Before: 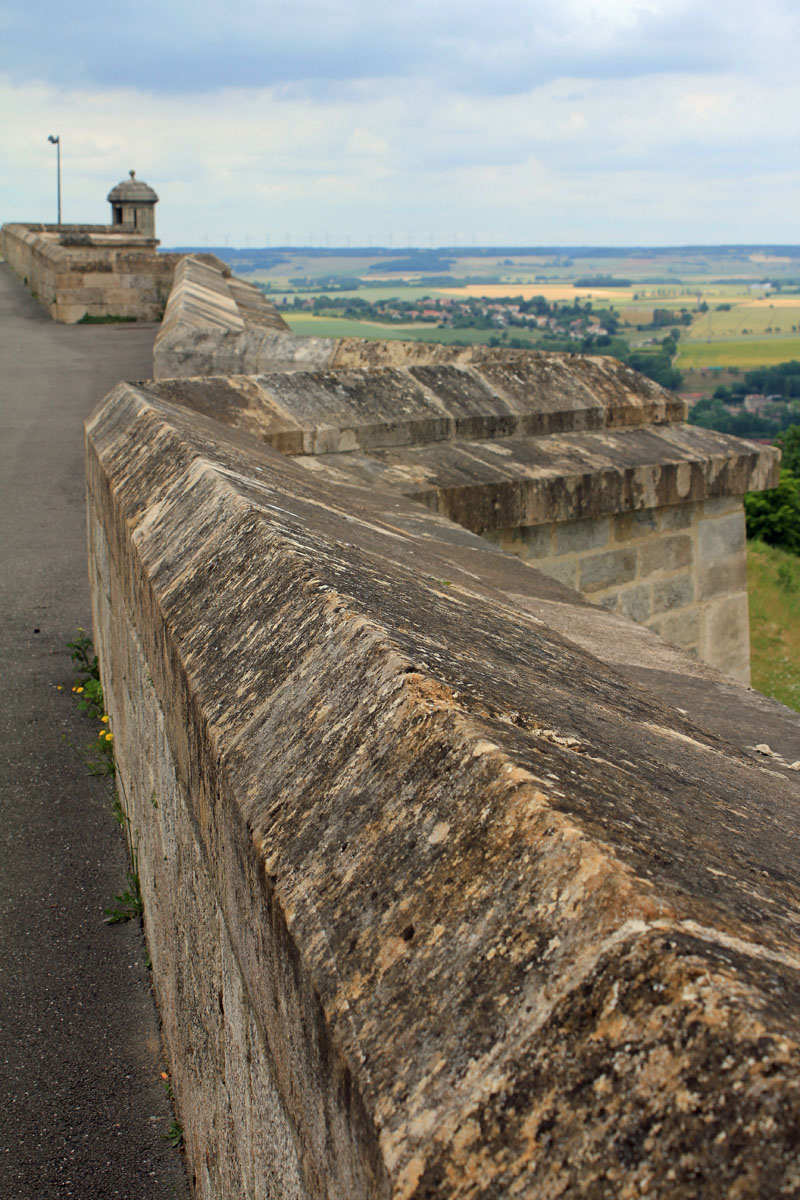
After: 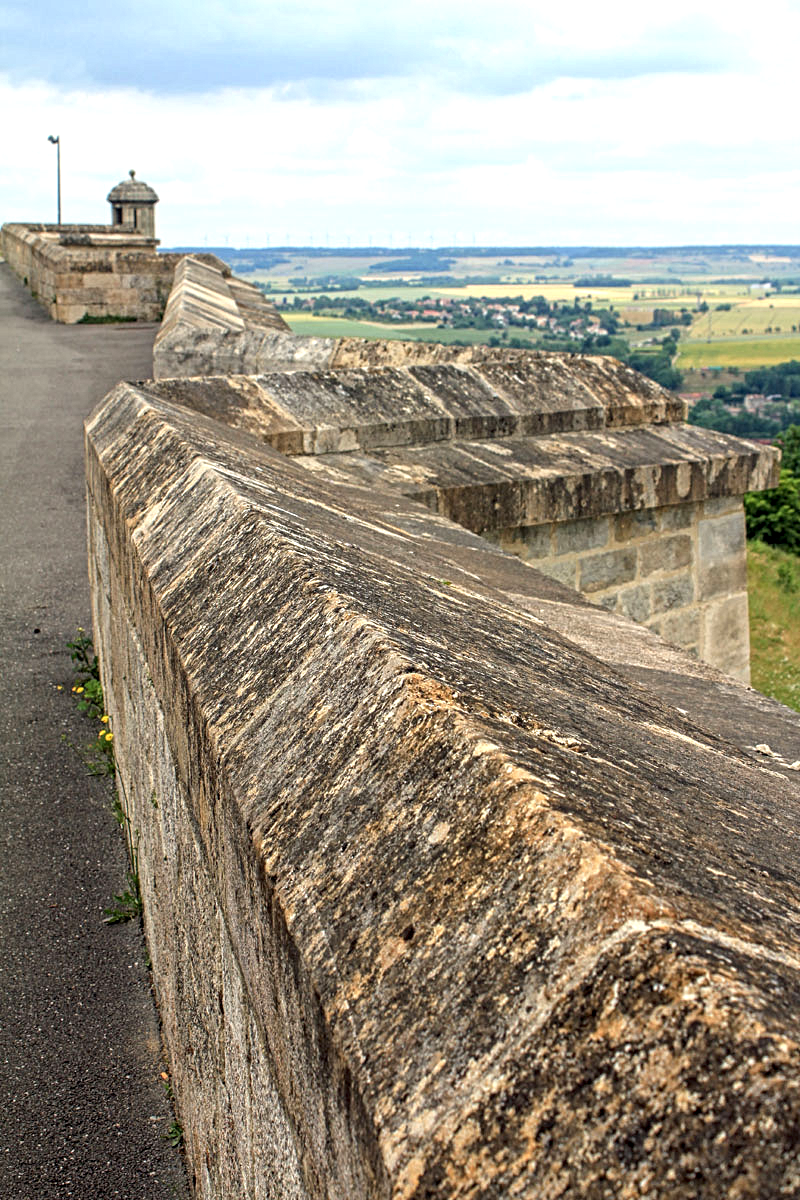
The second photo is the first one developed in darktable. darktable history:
exposure: exposure 0.56 EV, compensate highlight preservation false
local contrast: on, module defaults
contrast equalizer: y [[0.5, 0.5, 0.5, 0.539, 0.64, 0.611], [0.5 ×6], [0.5 ×6], [0 ×6], [0 ×6]]
